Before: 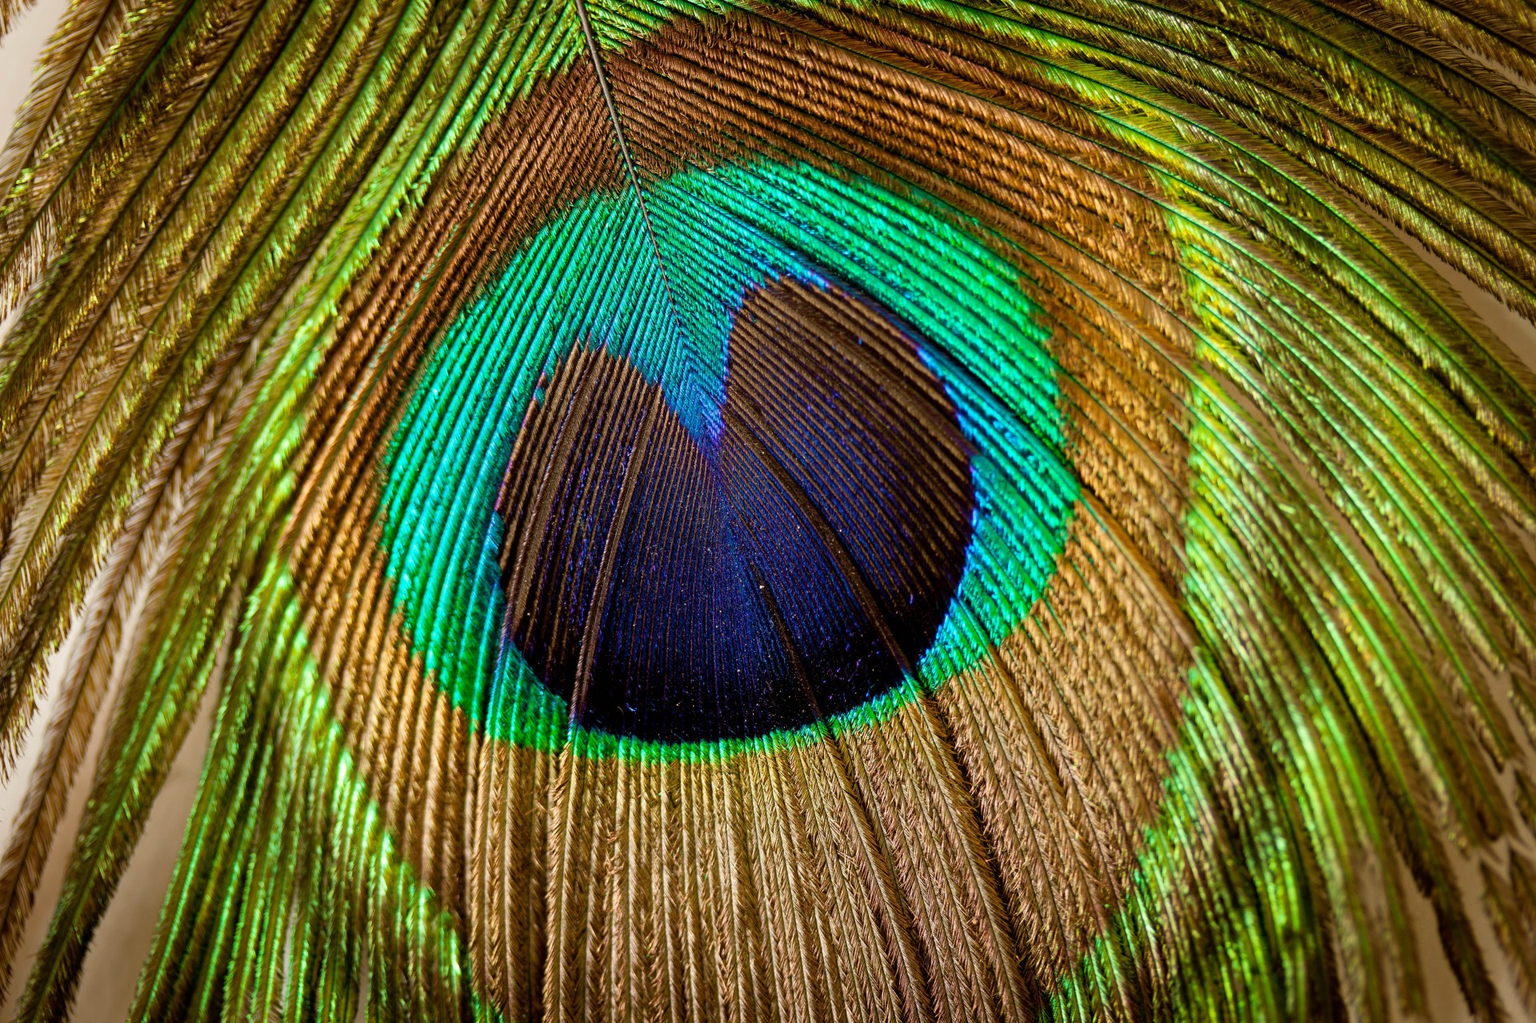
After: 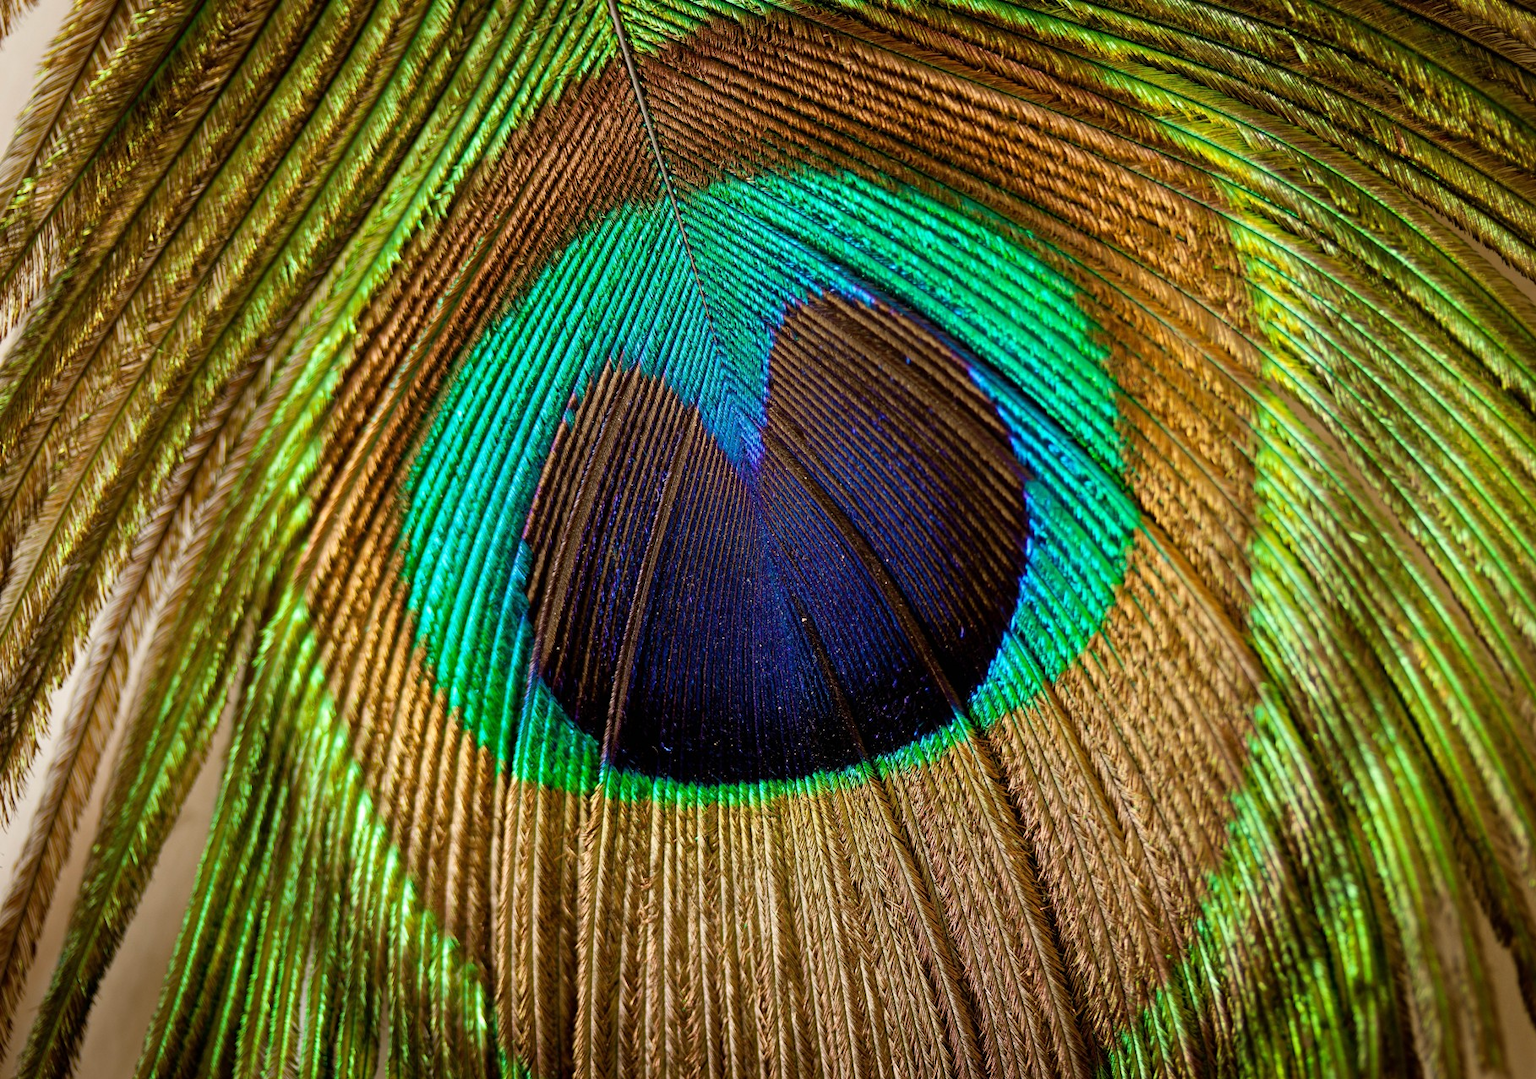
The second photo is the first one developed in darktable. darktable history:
crop and rotate: left 0%, right 5.243%
